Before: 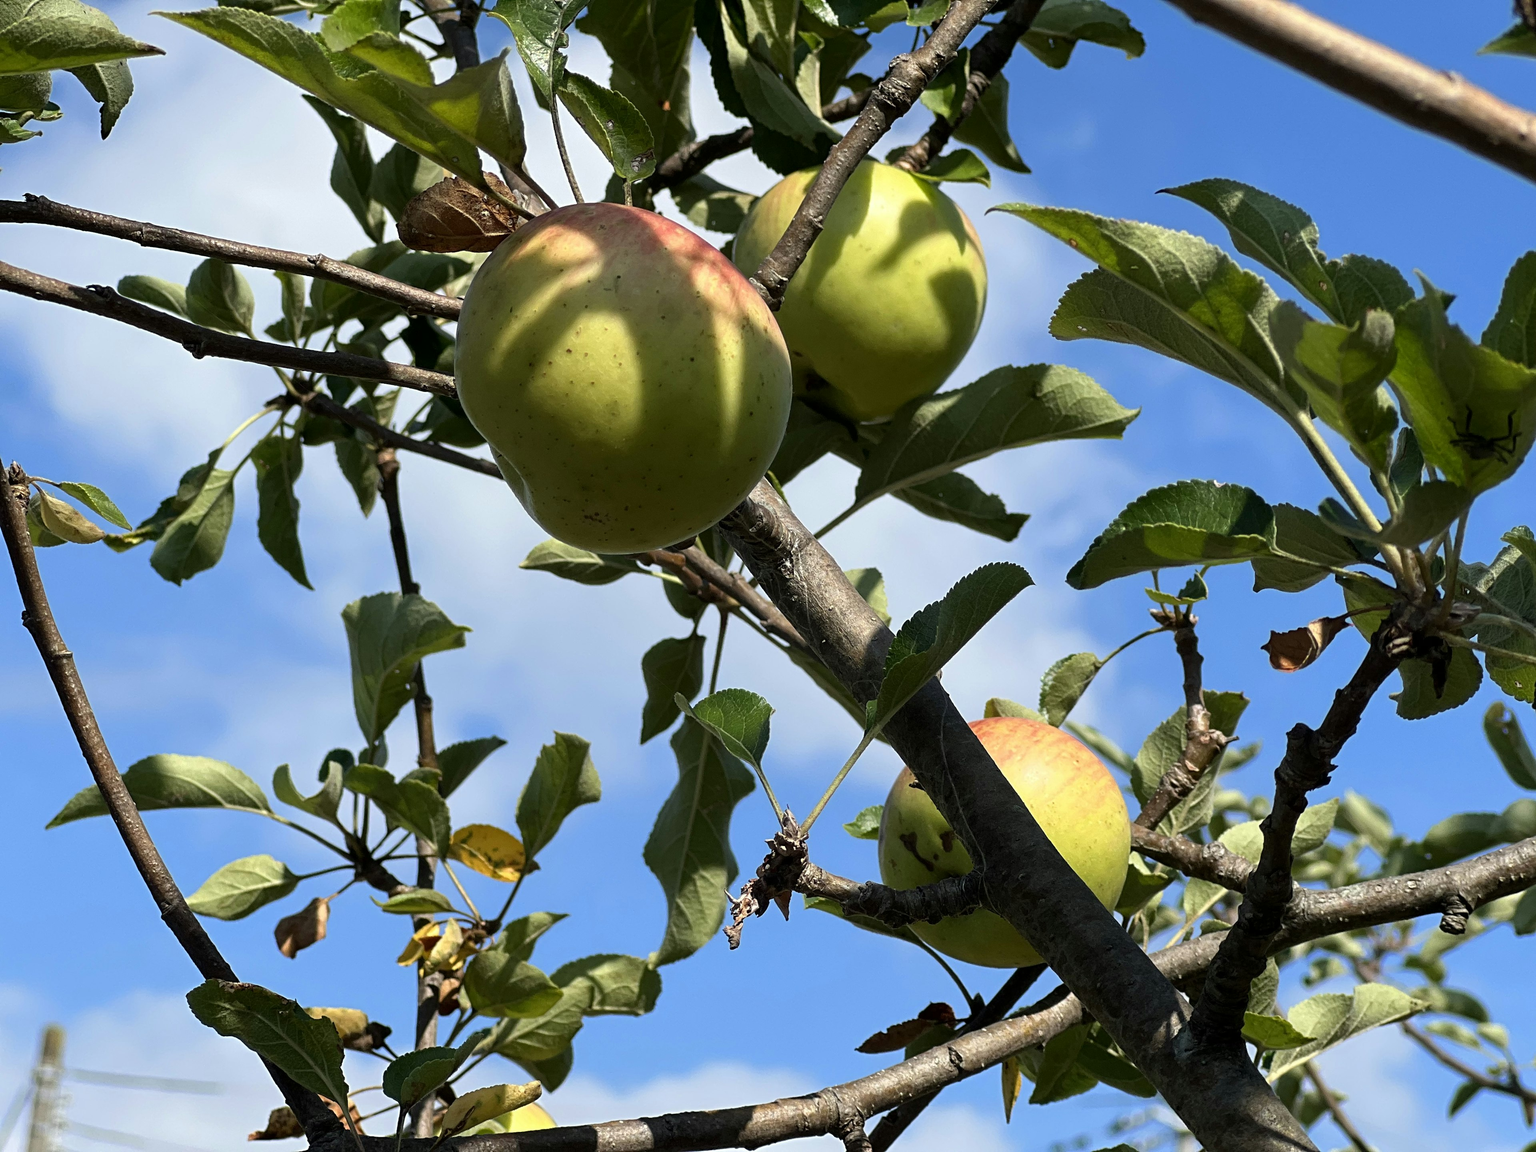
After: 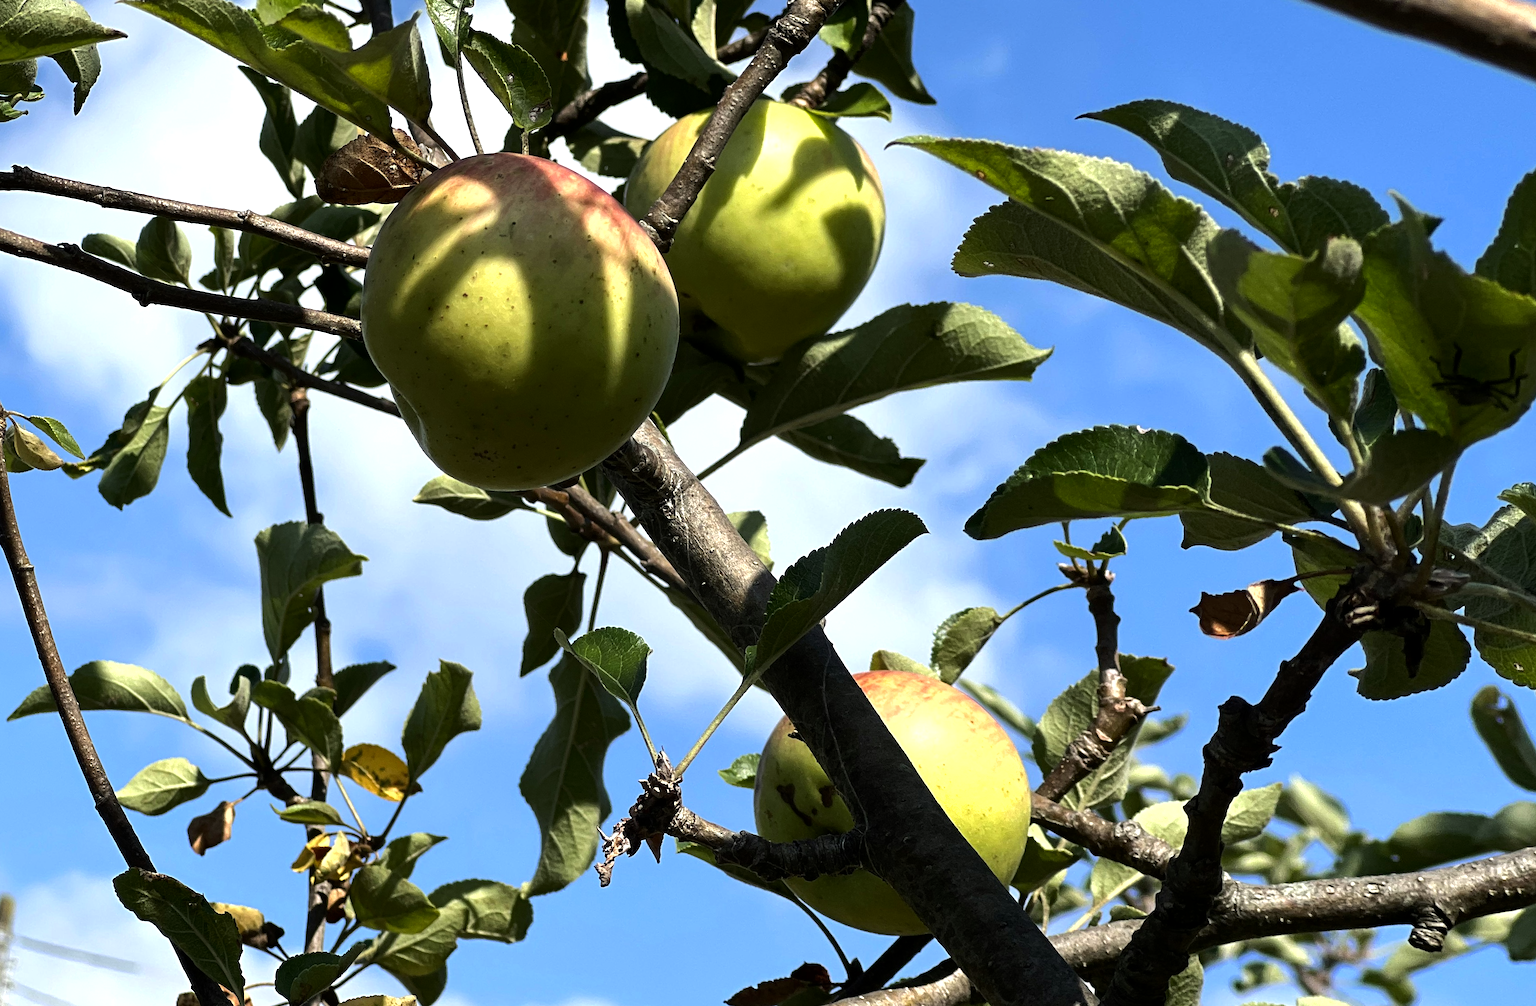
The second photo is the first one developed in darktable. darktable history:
shadows and highlights: shadows 25, white point adjustment -3, highlights -30
tone equalizer: -8 EV -0.75 EV, -7 EV -0.7 EV, -6 EV -0.6 EV, -5 EV -0.4 EV, -3 EV 0.4 EV, -2 EV 0.6 EV, -1 EV 0.7 EV, +0 EV 0.75 EV, edges refinement/feathering 500, mask exposure compensation -1.57 EV, preserve details no
contrast brightness saturation: contrast 0.03, brightness -0.04
rotate and perspective: rotation 1.69°, lens shift (vertical) -0.023, lens shift (horizontal) -0.291, crop left 0.025, crop right 0.988, crop top 0.092, crop bottom 0.842
